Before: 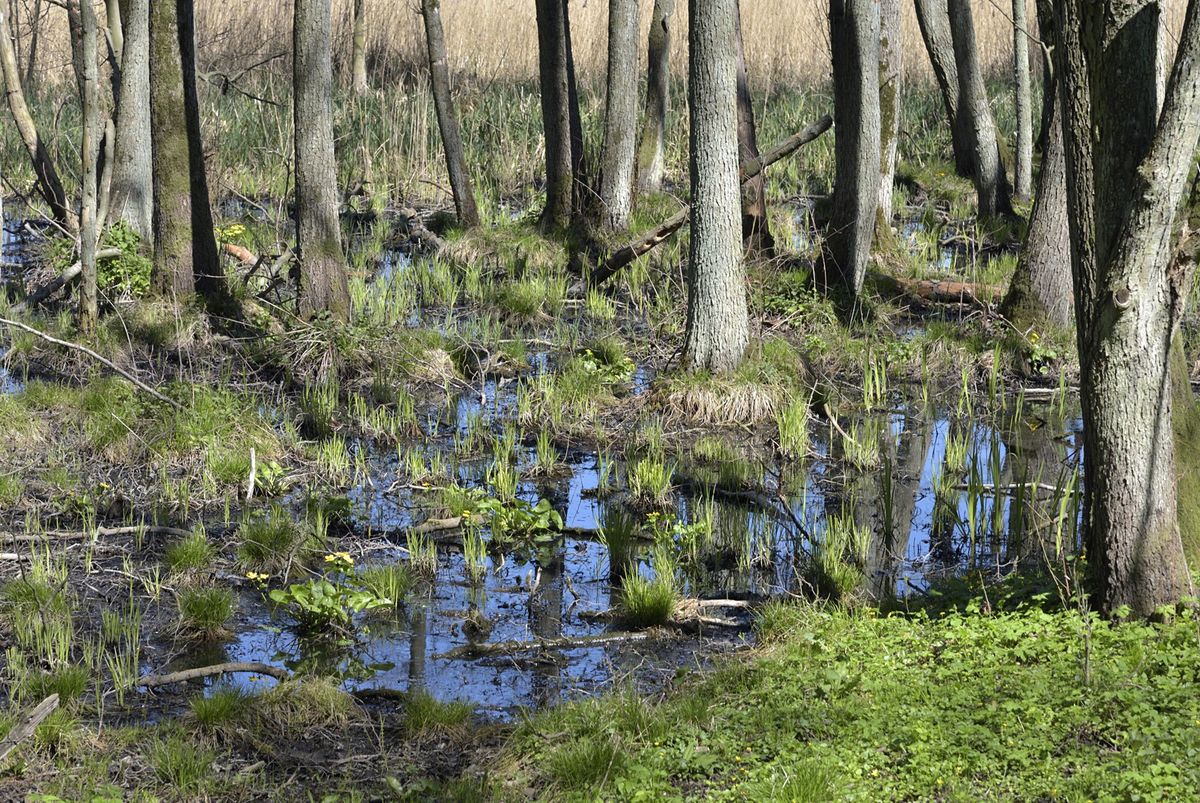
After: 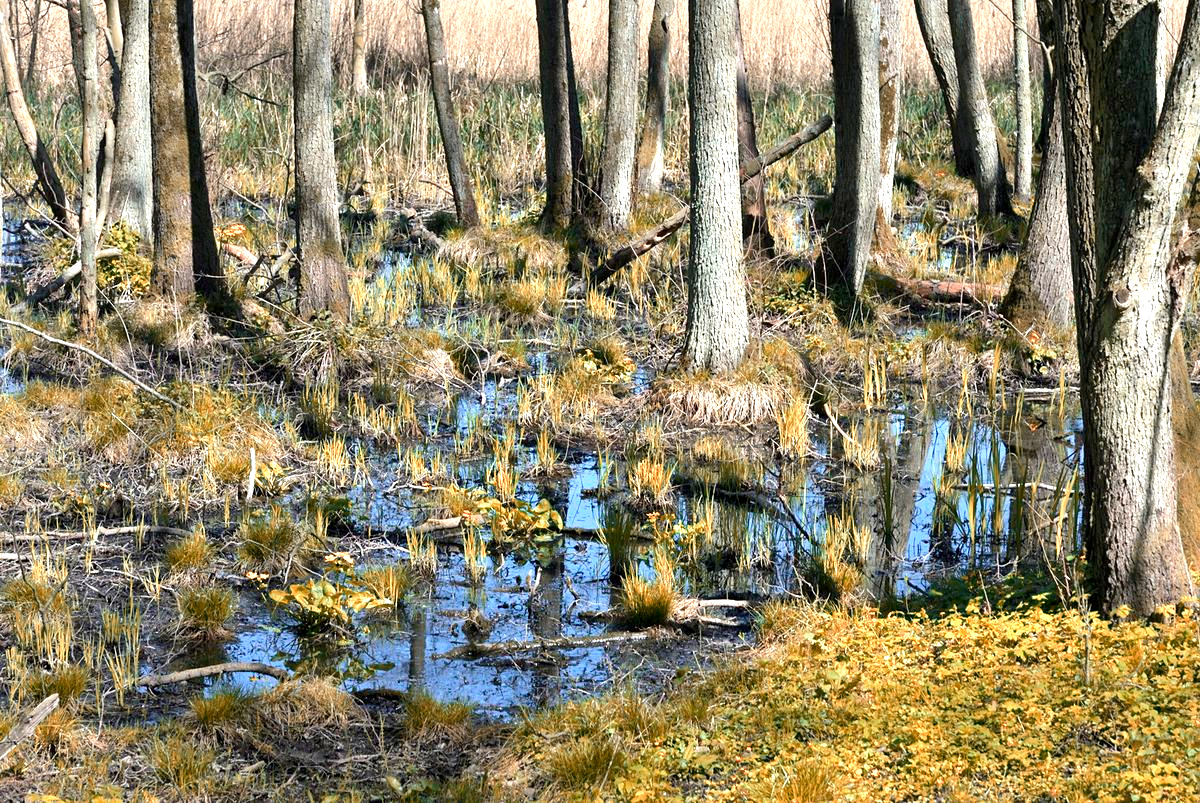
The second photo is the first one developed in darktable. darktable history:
color zones: curves: ch2 [(0, 0.5) (0.084, 0.497) (0.323, 0.335) (0.4, 0.497) (1, 0.5)]
local contrast: mode bilateral grid, contrast 31, coarseness 25, midtone range 0.2
exposure: exposure 0.671 EV, compensate exposure bias true, compensate highlight preservation false
